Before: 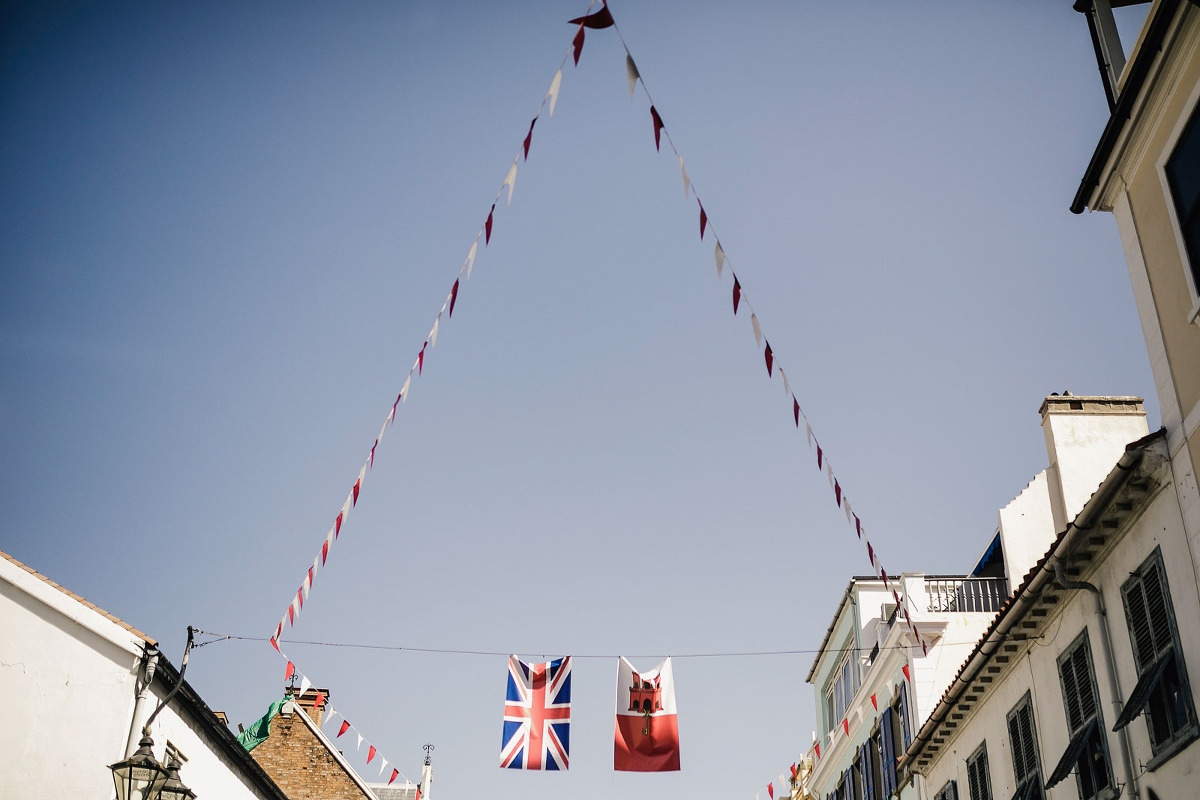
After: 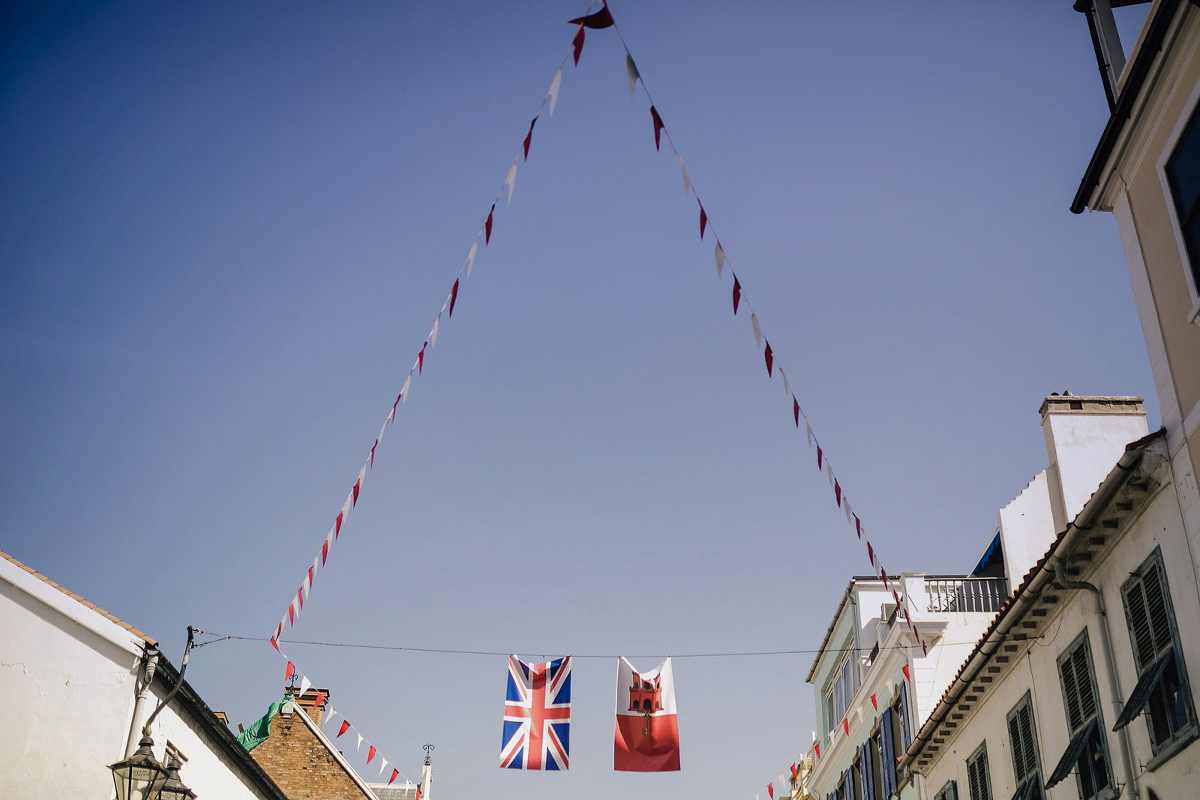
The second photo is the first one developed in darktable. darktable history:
shadows and highlights: on, module defaults
graduated density: hue 238.83°, saturation 50%
